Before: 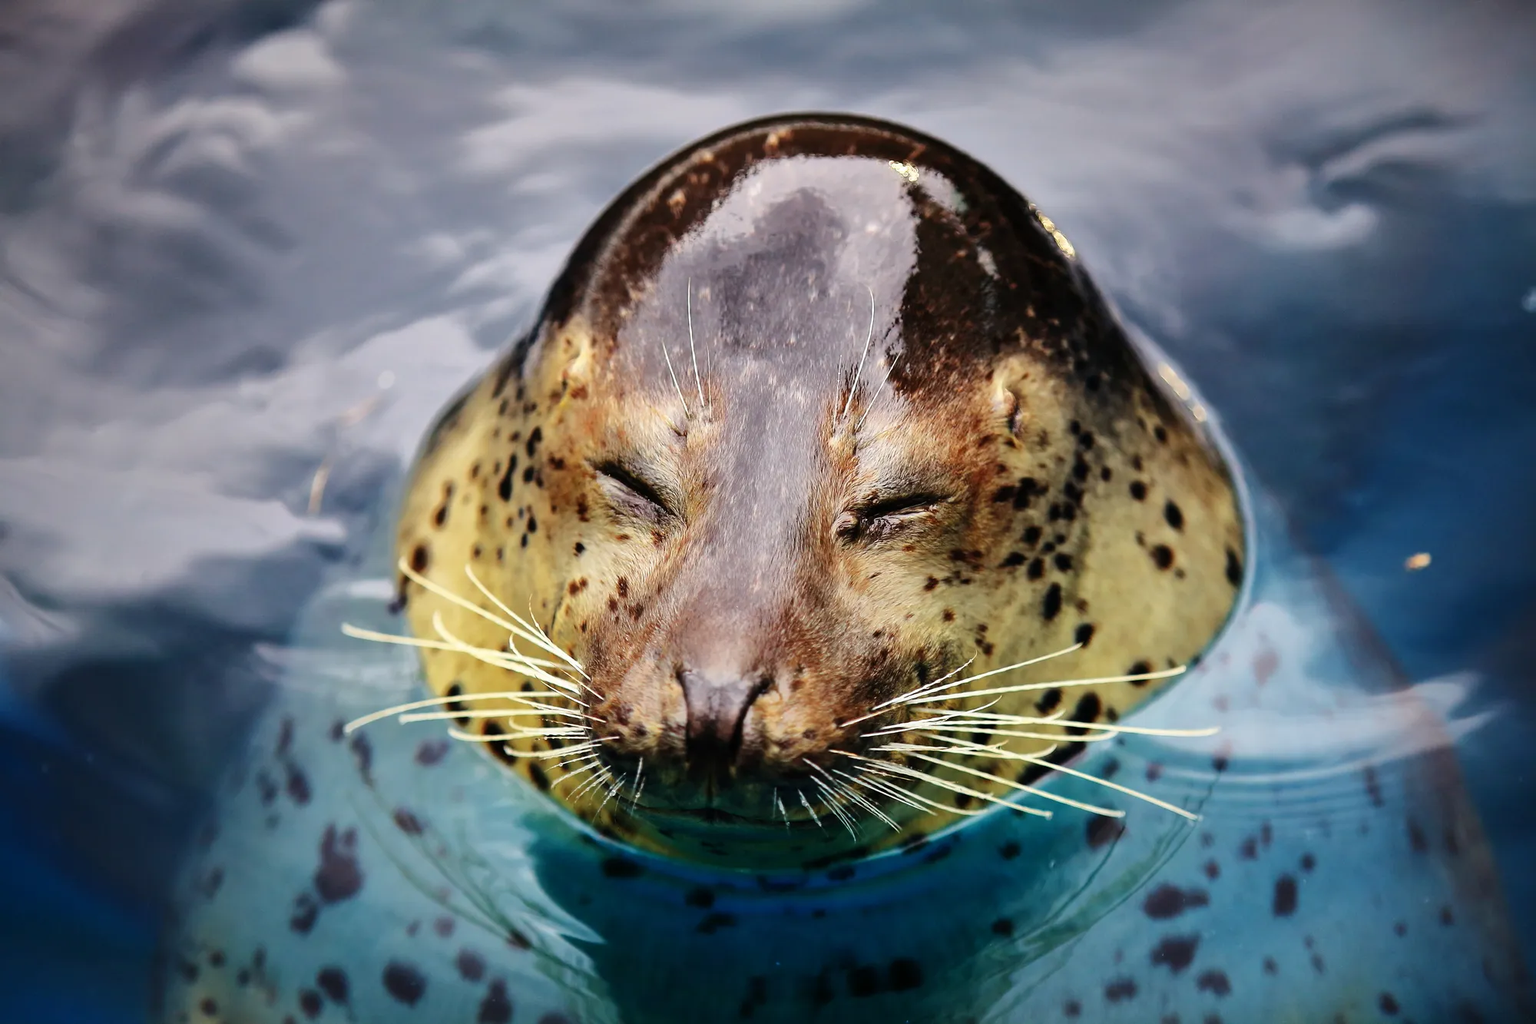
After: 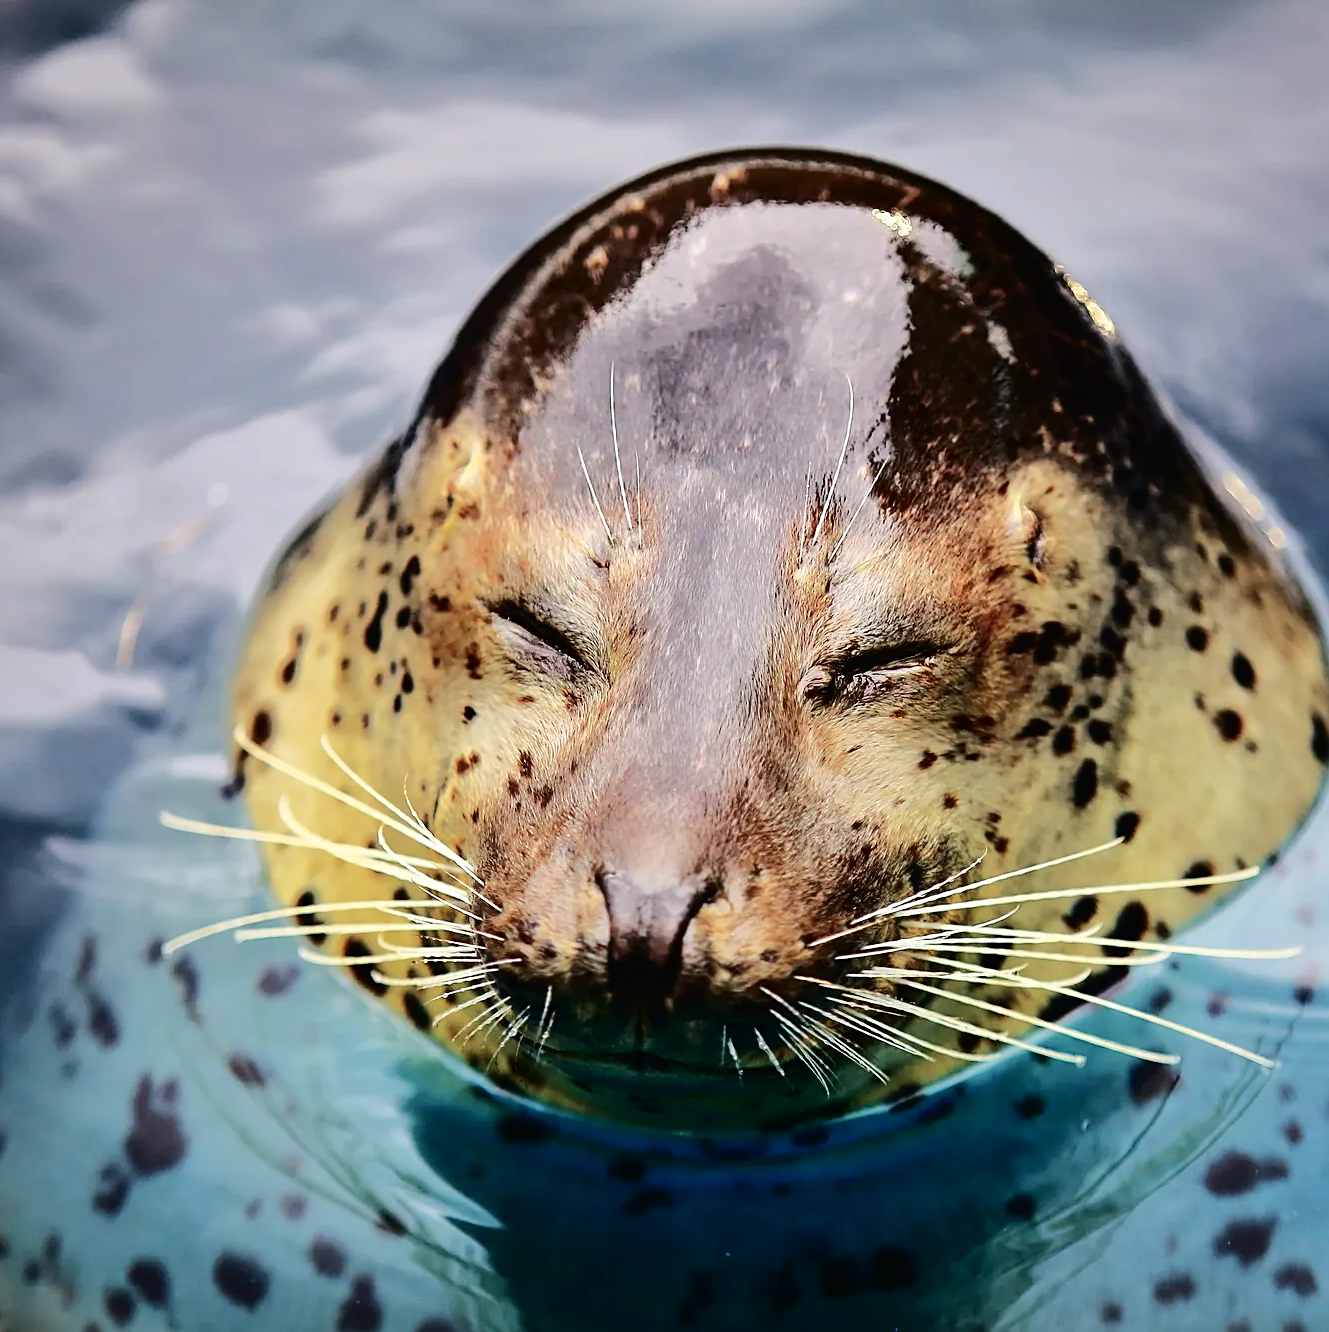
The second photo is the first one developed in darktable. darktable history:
tone curve: curves: ch0 [(0, 0) (0.003, 0.012) (0.011, 0.014) (0.025, 0.019) (0.044, 0.028) (0.069, 0.039) (0.1, 0.056) (0.136, 0.093) (0.177, 0.147) (0.224, 0.214) (0.277, 0.29) (0.335, 0.381) (0.399, 0.476) (0.468, 0.557) (0.543, 0.635) (0.623, 0.697) (0.709, 0.764) (0.801, 0.831) (0.898, 0.917) (1, 1)], color space Lab, independent channels, preserve colors none
crop and rotate: left 14.297%, right 19.218%
sharpen: on, module defaults
